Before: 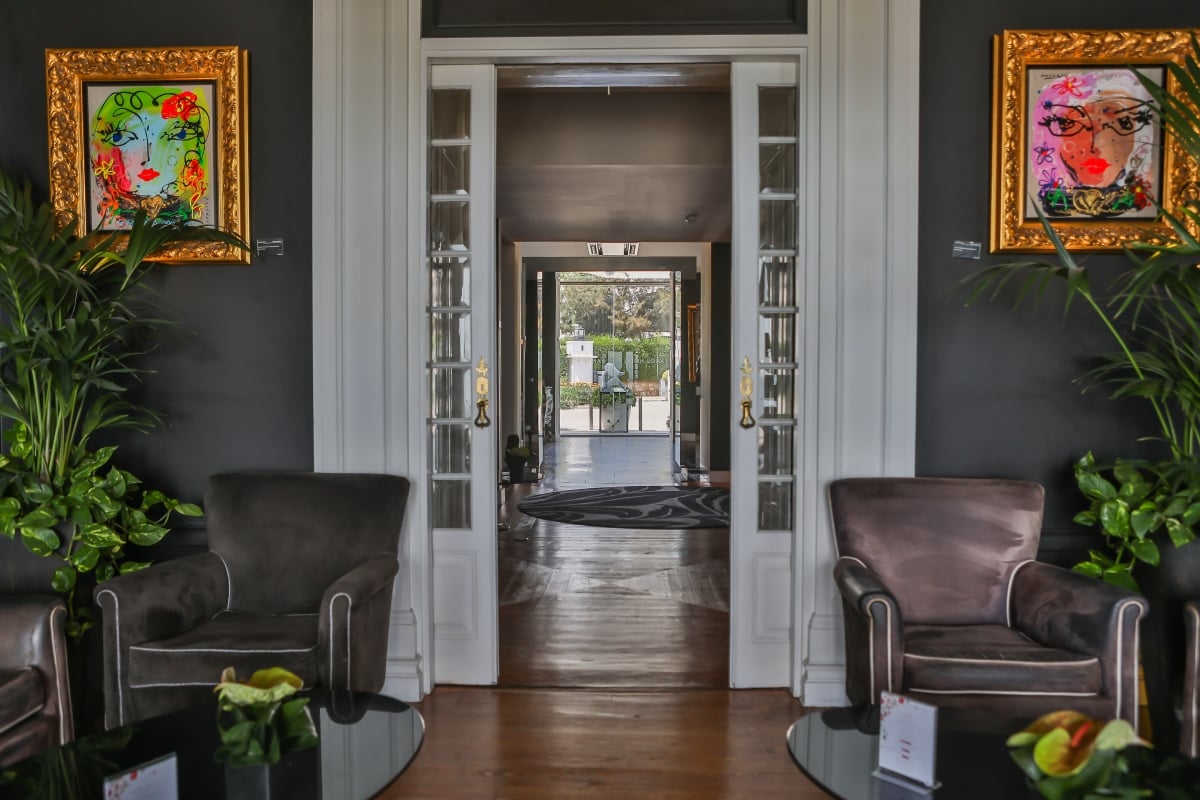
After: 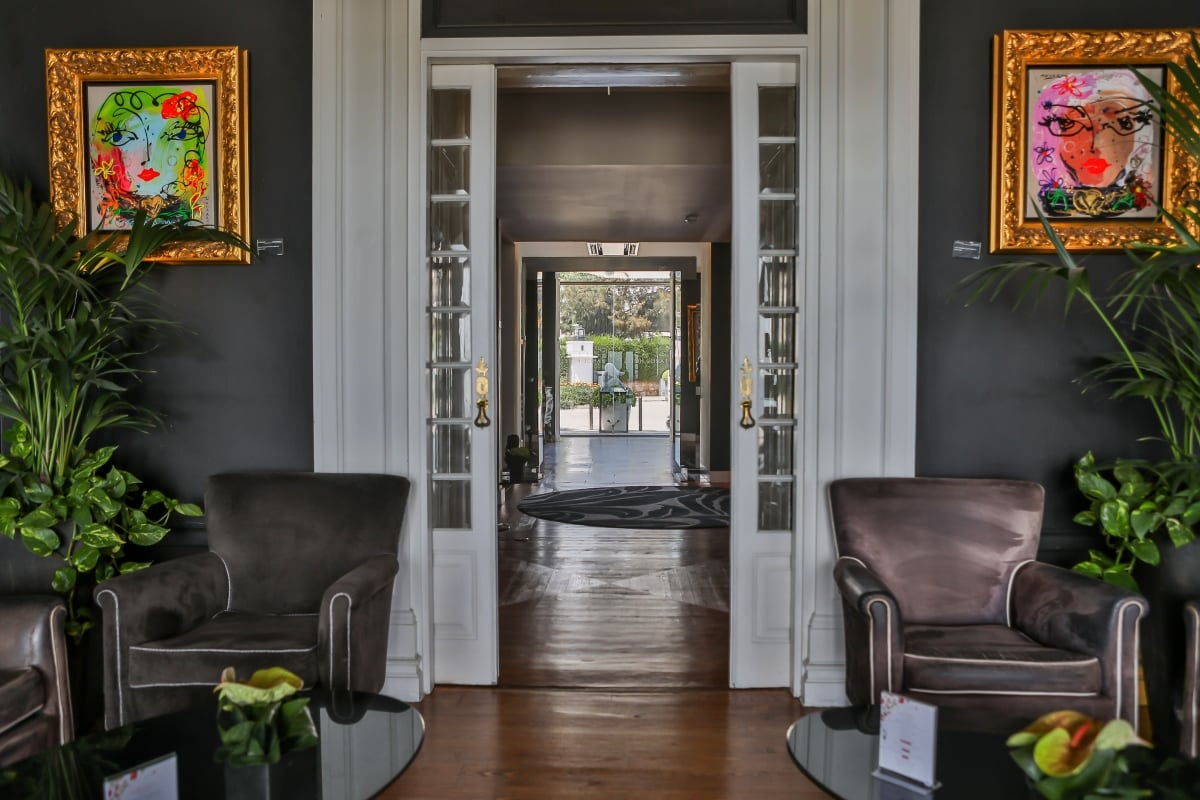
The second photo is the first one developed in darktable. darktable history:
local contrast: mode bilateral grid, contrast 20, coarseness 51, detail 120%, midtone range 0.2
tone equalizer: edges refinement/feathering 500, mask exposure compensation -1.57 EV, preserve details no
